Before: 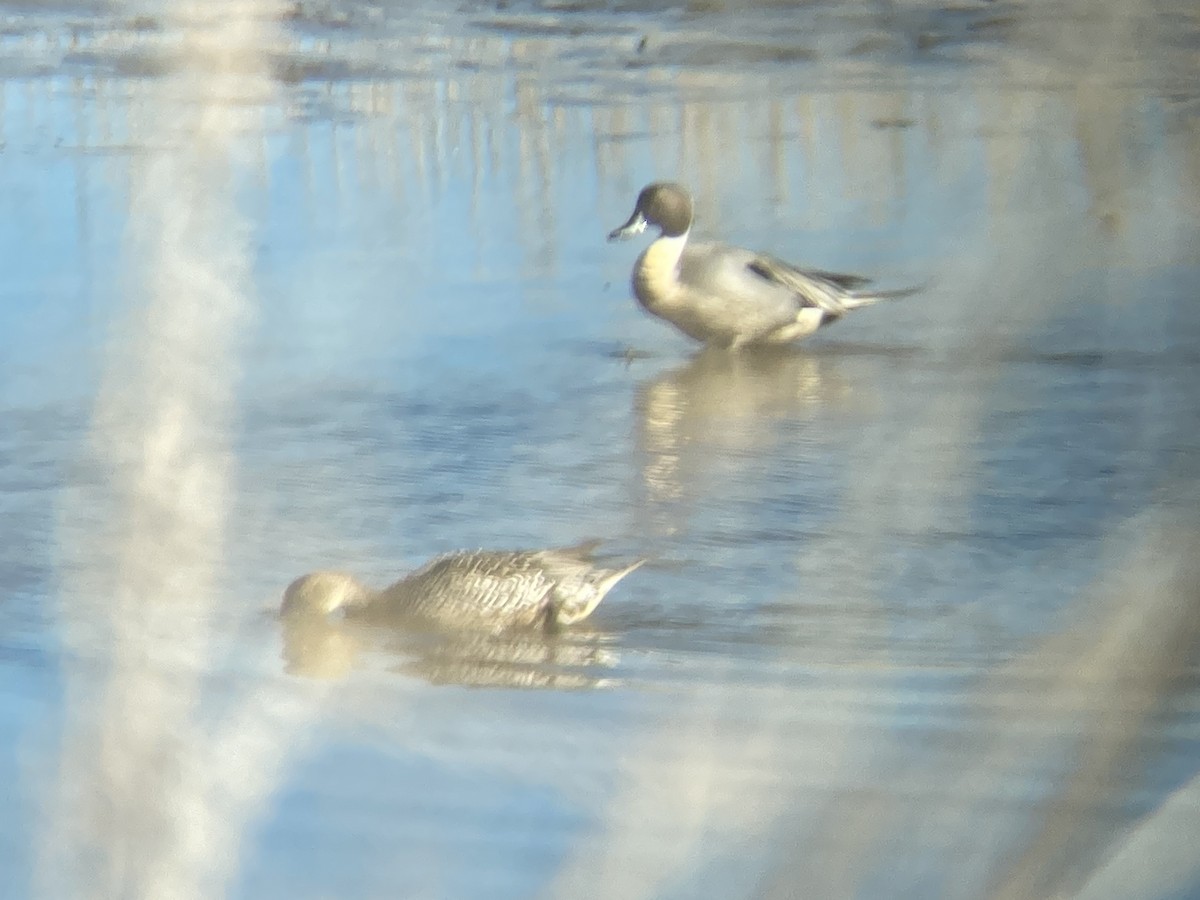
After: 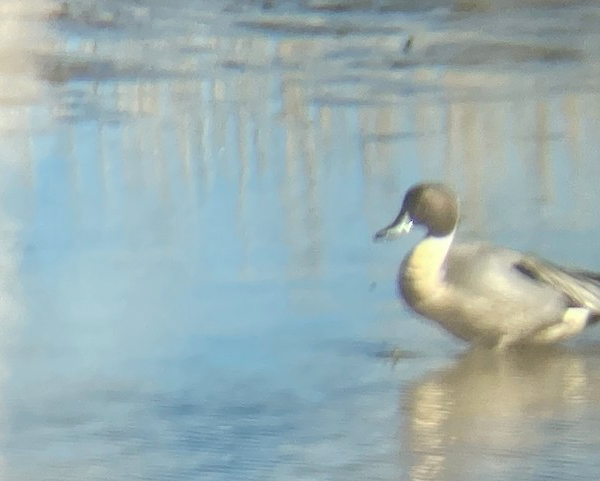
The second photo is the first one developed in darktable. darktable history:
crop: left 19.556%, right 30.401%, bottom 46.458%
tone curve: curves: ch0 [(0, 0) (0.003, 0.013) (0.011, 0.018) (0.025, 0.027) (0.044, 0.045) (0.069, 0.068) (0.1, 0.096) (0.136, 0.13) (0.177, 0.168) (0.224, 0.217) (0.277, 0.277) (0.335, 0.338) (0.399, 0.401) (0.468, 0.473) (0.543, 0.544) (0.623, 0.621) (0.709, 0.7) (0.801, 0.781) (0.898, 0.869) (1, 1)], preserve colors none
